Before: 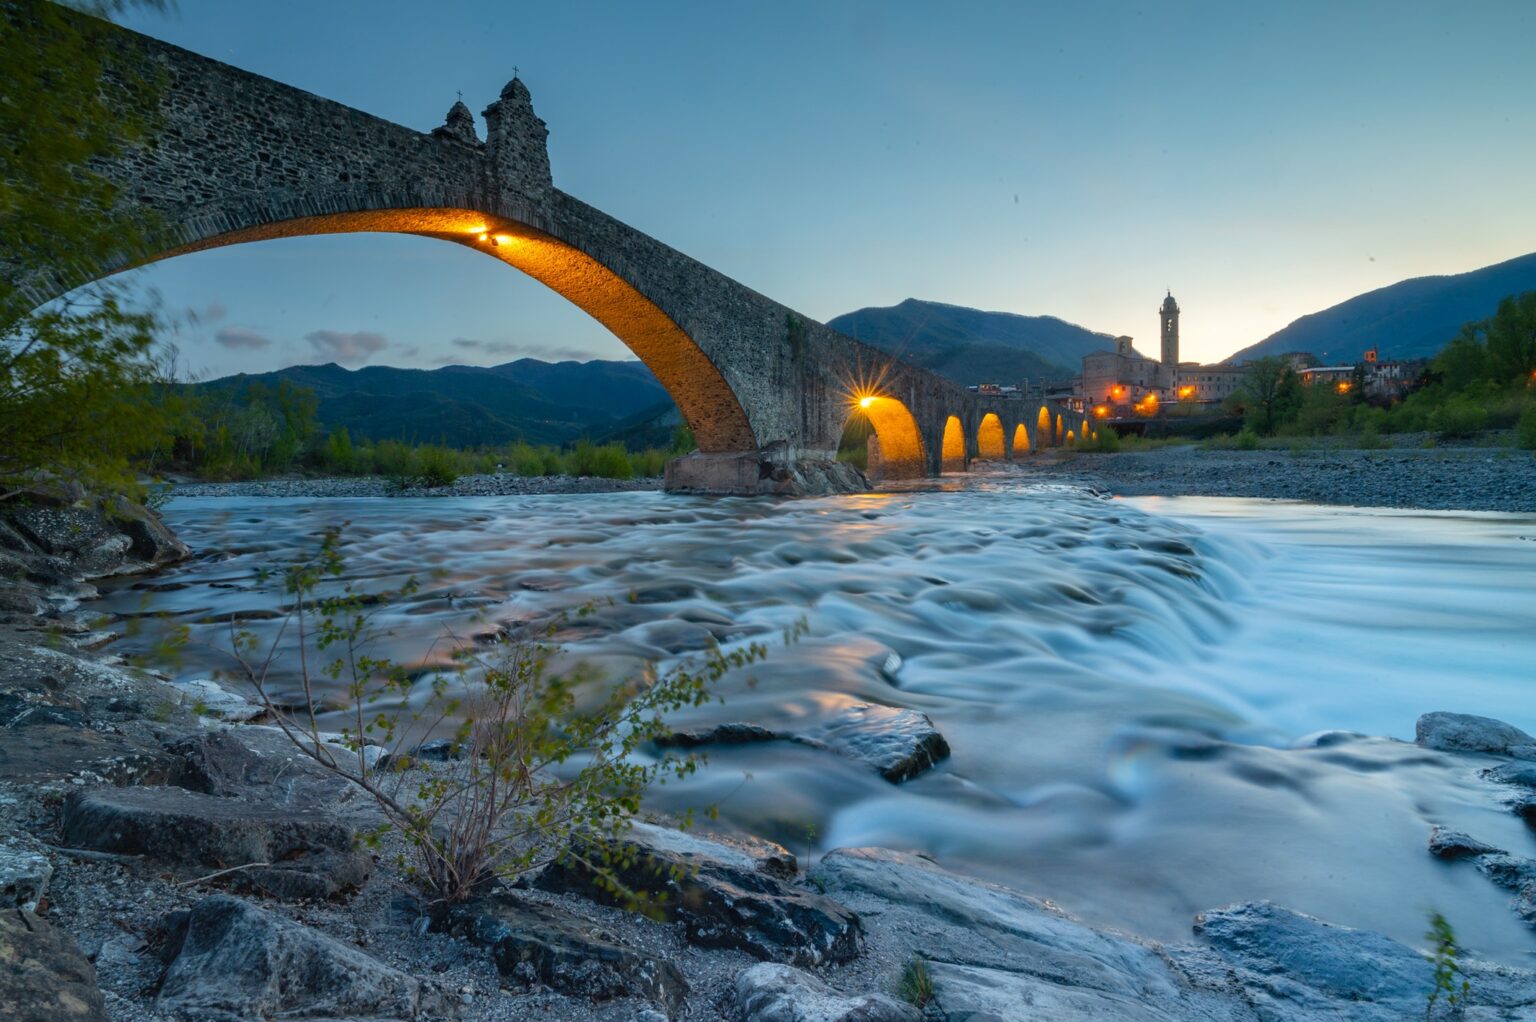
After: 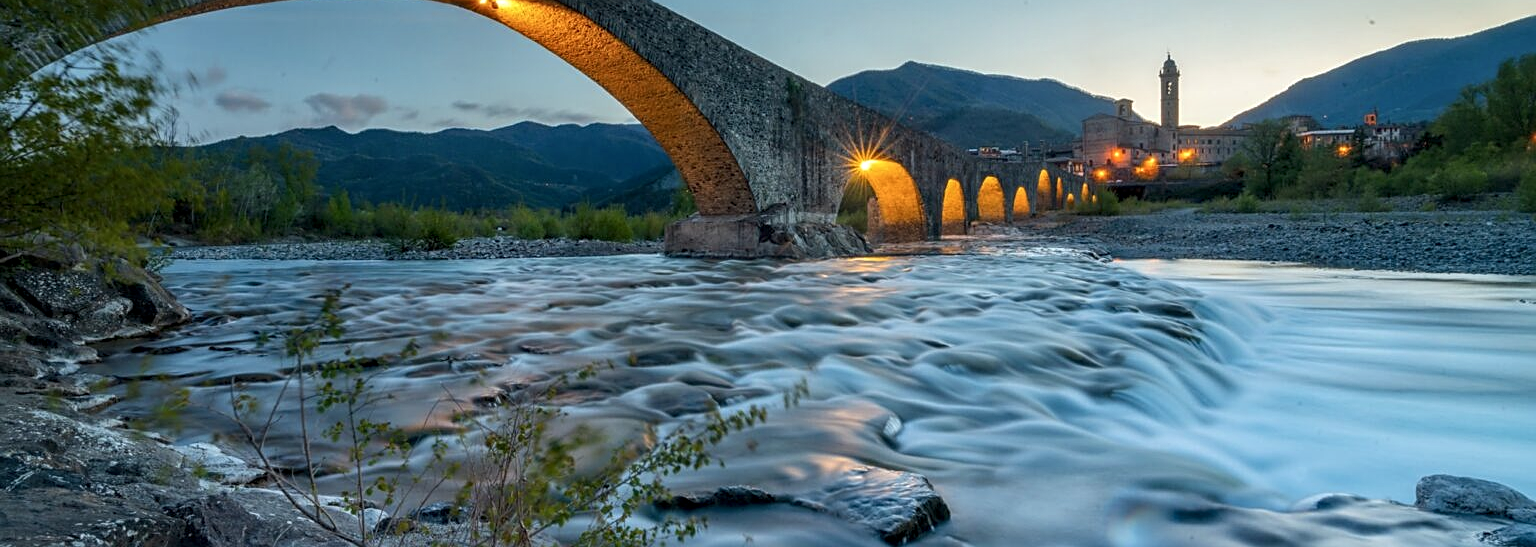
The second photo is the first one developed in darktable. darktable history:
crop and rotate: top 23.235%, bottom 23.192%
local contrast: detail 130%
contrast brightness saturation: saturation -0.062
sharpen: on, module defaults
